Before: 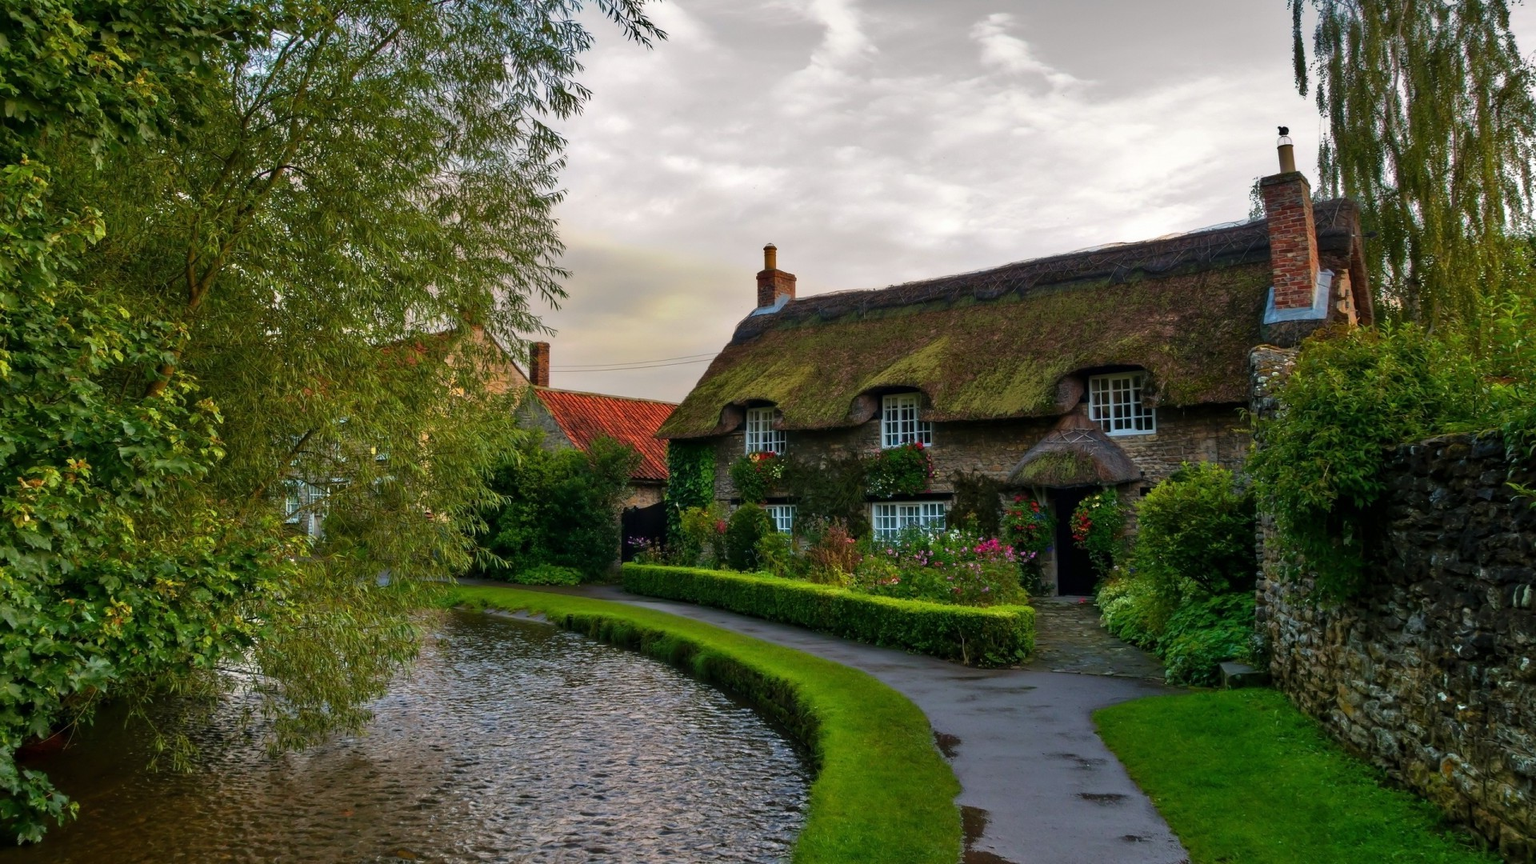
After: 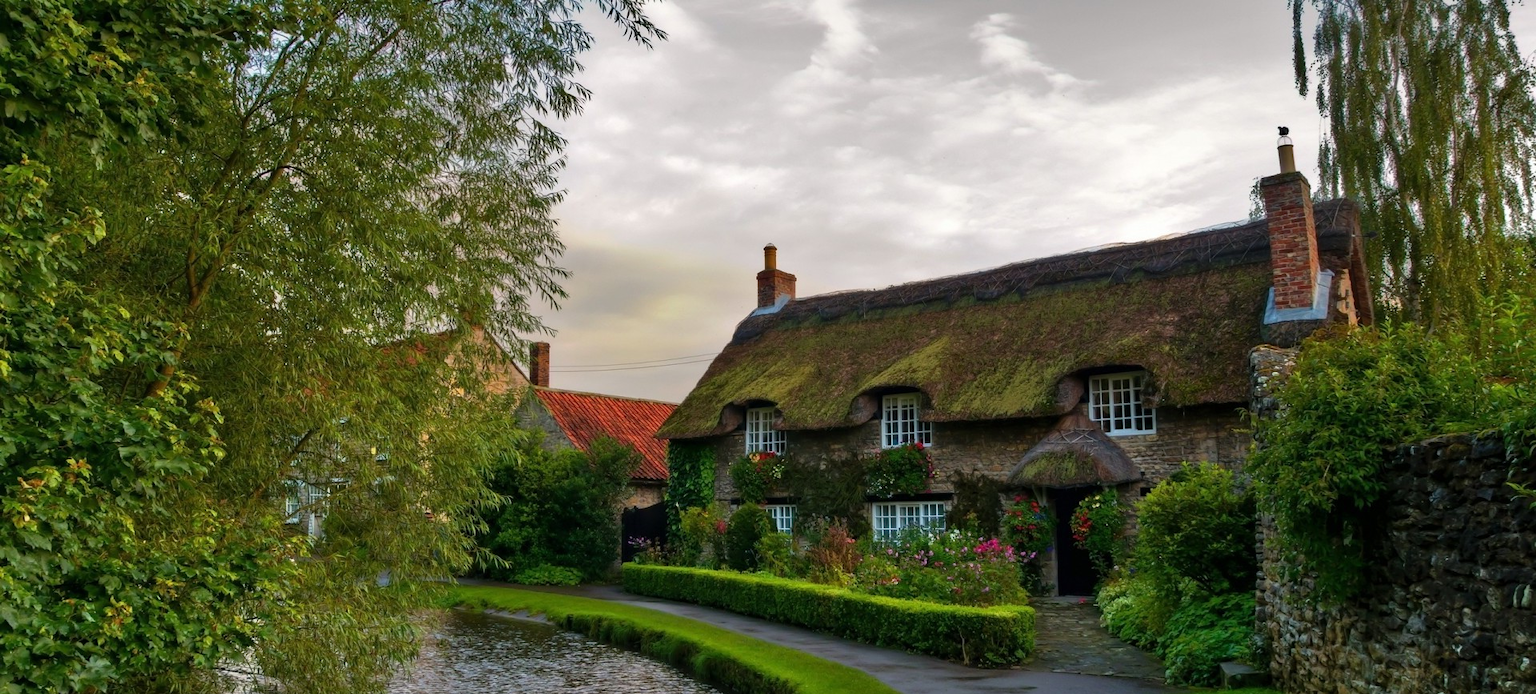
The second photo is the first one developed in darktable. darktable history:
crop: bottom 19.555%
